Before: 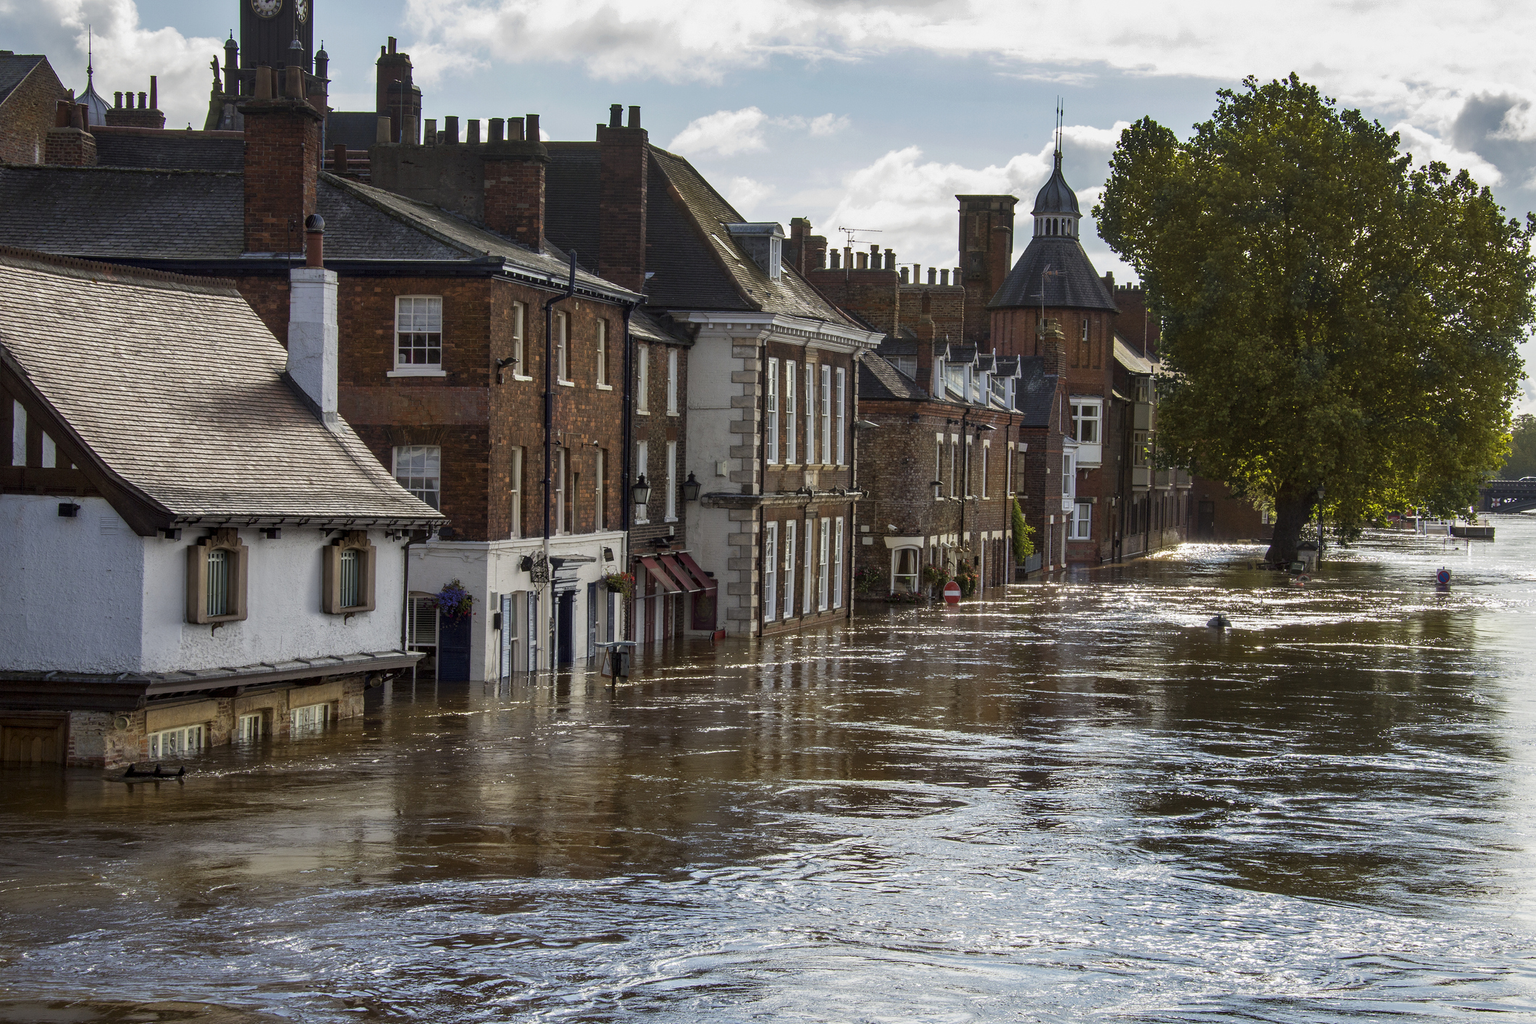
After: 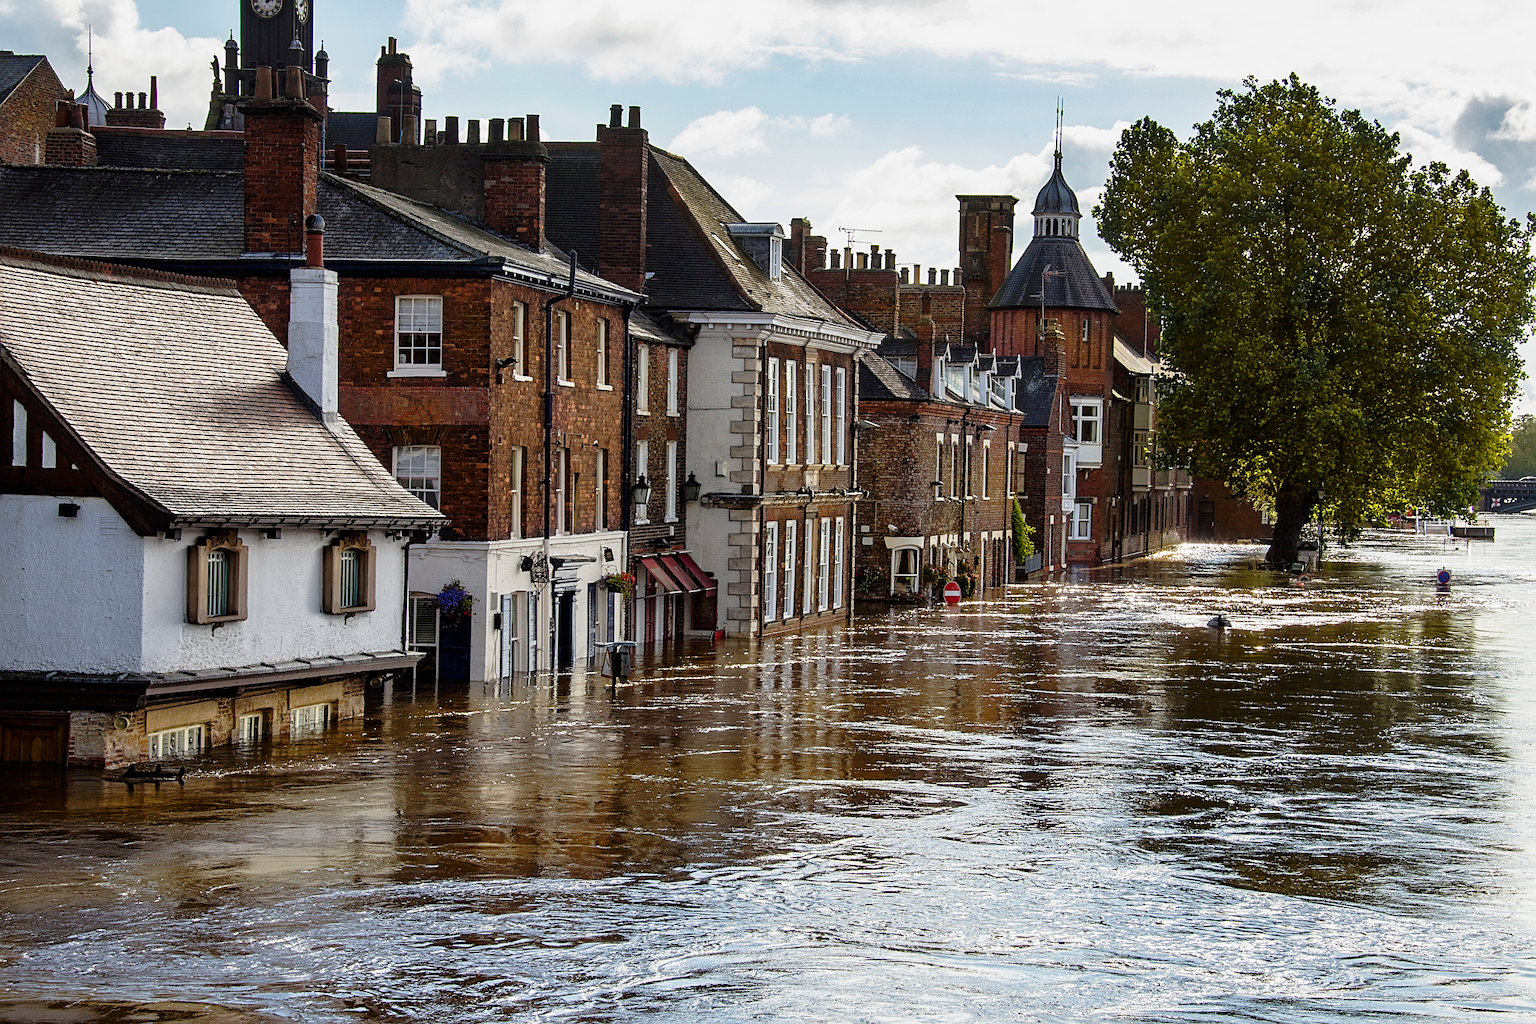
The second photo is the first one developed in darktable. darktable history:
sharpen: on, module defaults
tone curve: curves: ch0 [(0, 0) (0.062, 0.023) (0.168, 0.142) (0.359, 0.44) (0.469, 0.544) (0.634, 0.722) (0.839, 0.909) (0.998, 0.978)]; ch1 [(0, 0) (0.437, 0.453) (0.472, 0.47) (0.502, 0.504) (0.527, 0.546) (0.568, 0.619) (0.608, 0.665) (0.669, 0.748) (0.859, 0.899) (1, 1)]; ch2 [(0, 0) (0.33, 0.301) (0.421, 0.443) (0.473, 0.498) (0.509, 0.5) (0.535, 0.564) (0.575, 0.625) (0.608, 0.676) (1, 1)], preserve colors none
